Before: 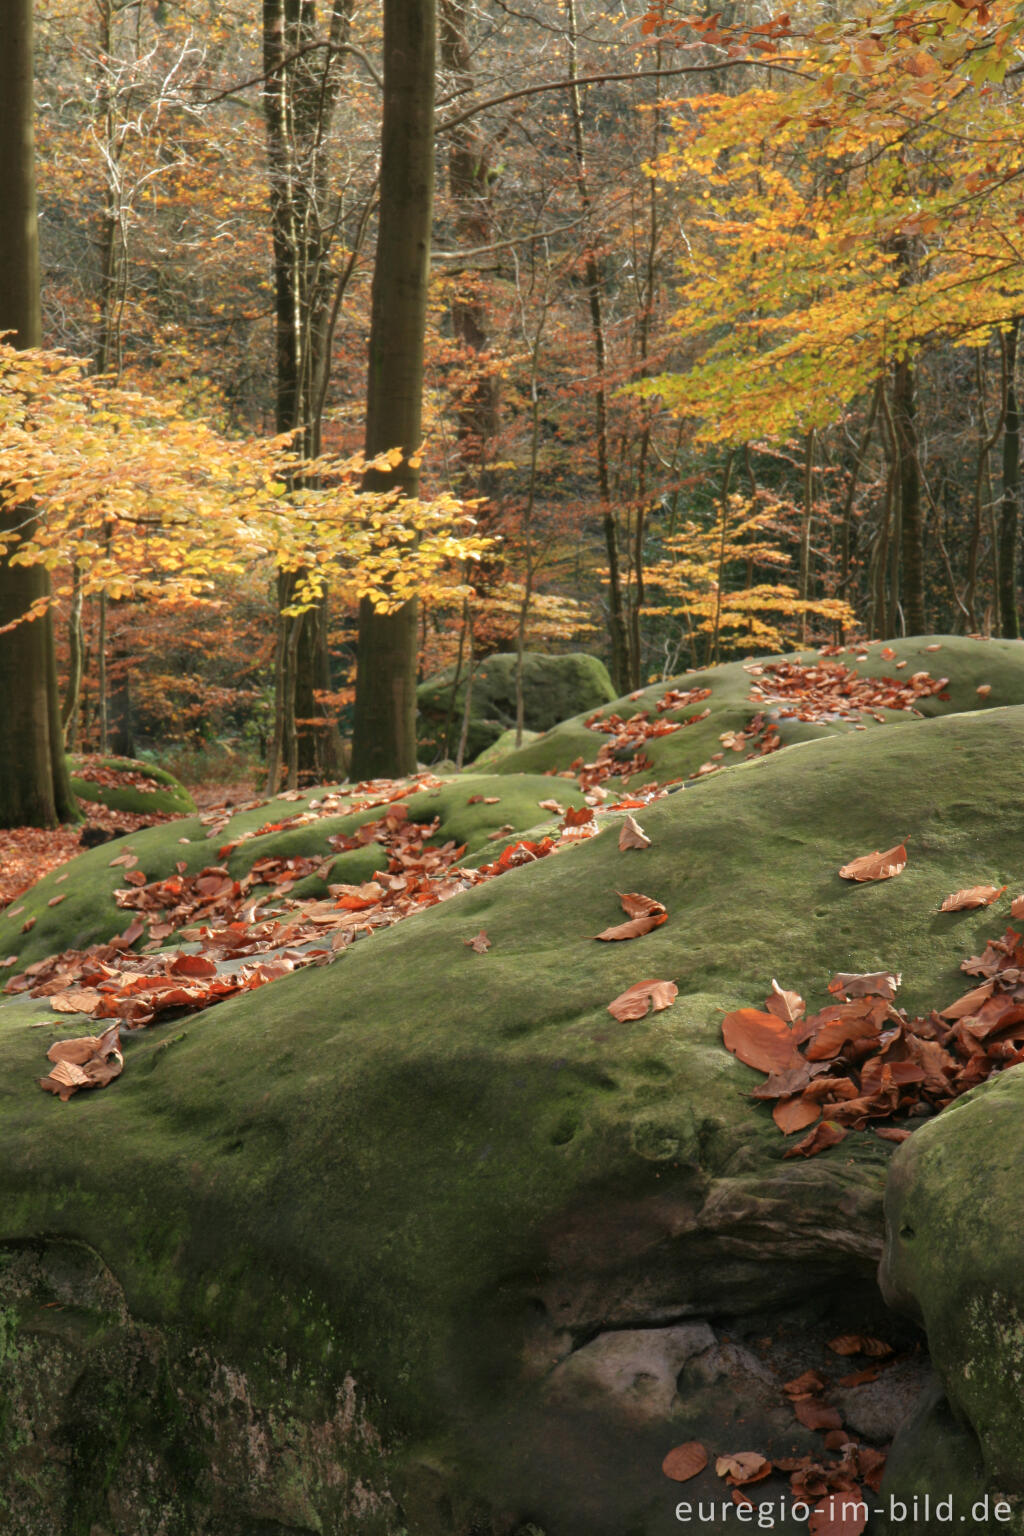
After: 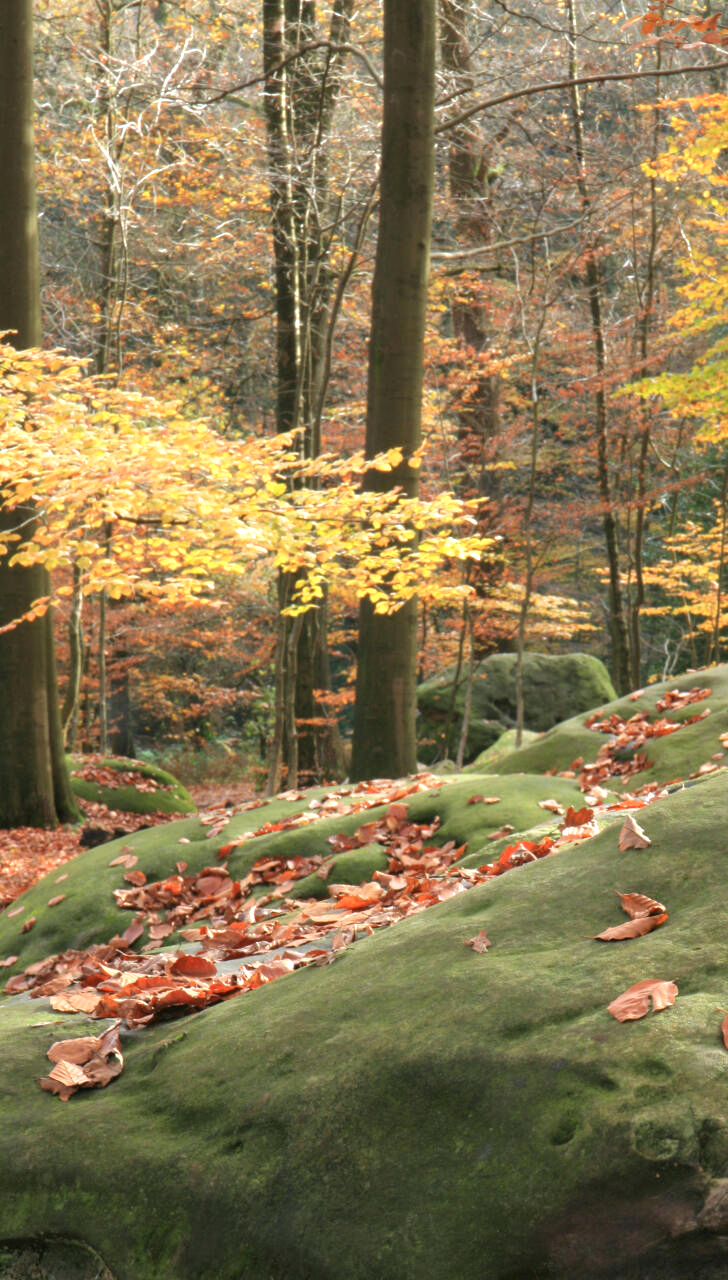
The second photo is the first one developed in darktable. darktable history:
crop: right 28.885%, bottom 16.626%
white balance: red 0.984, blue 1.059
exposure: exposure 0.559 EV, compensate highlight preservation false
